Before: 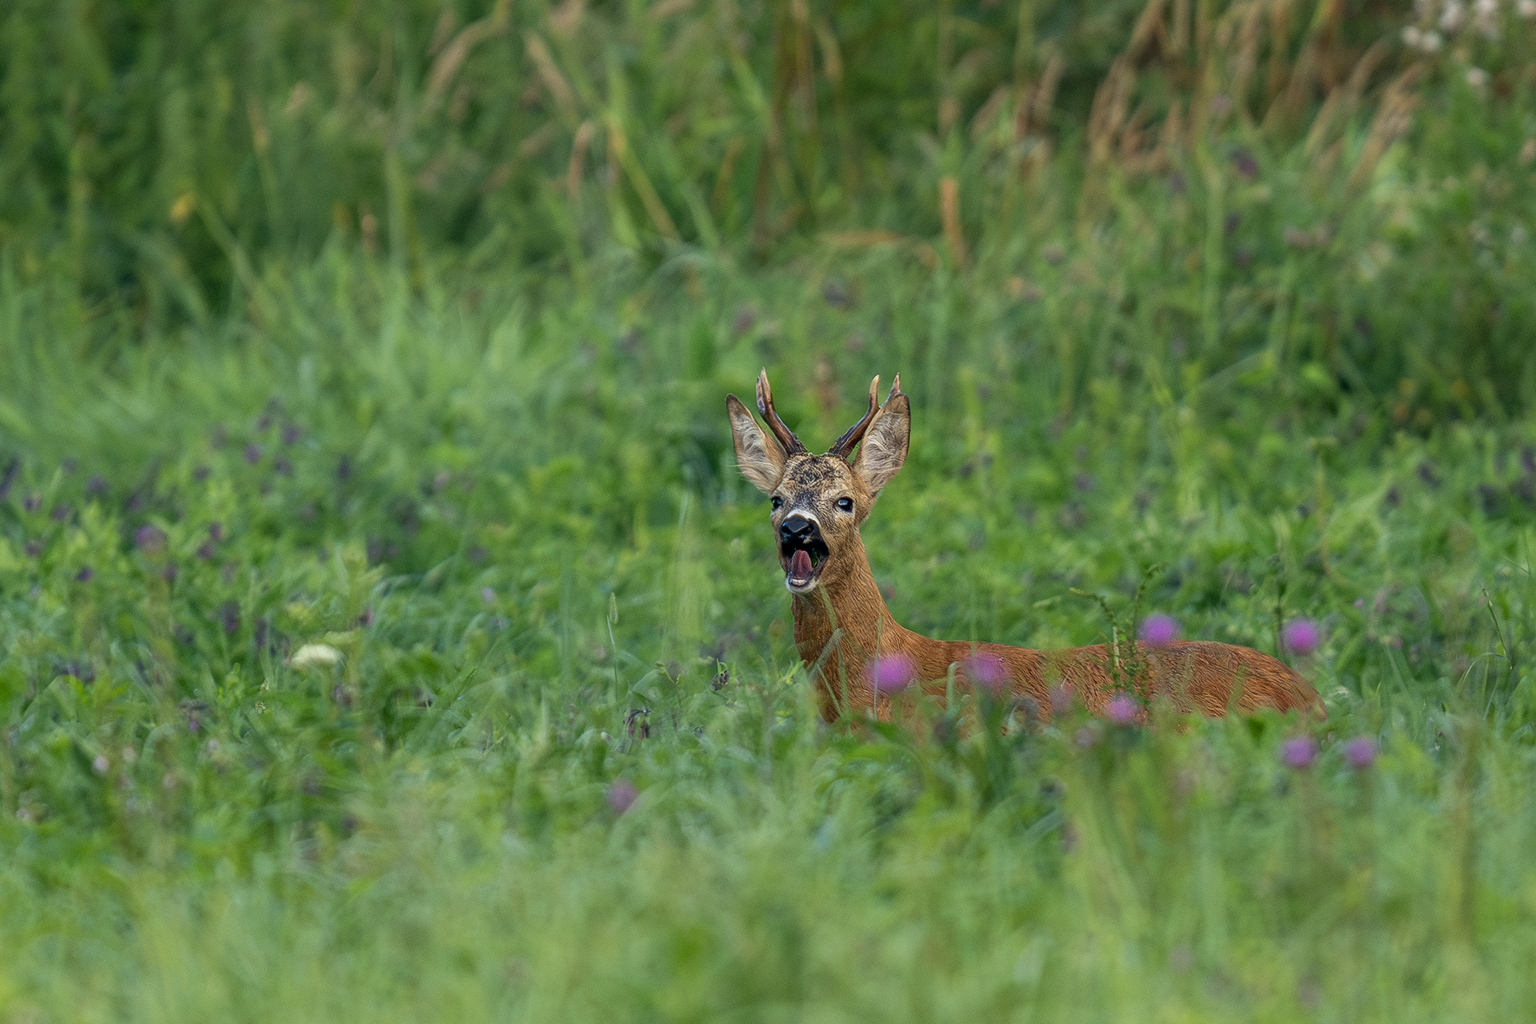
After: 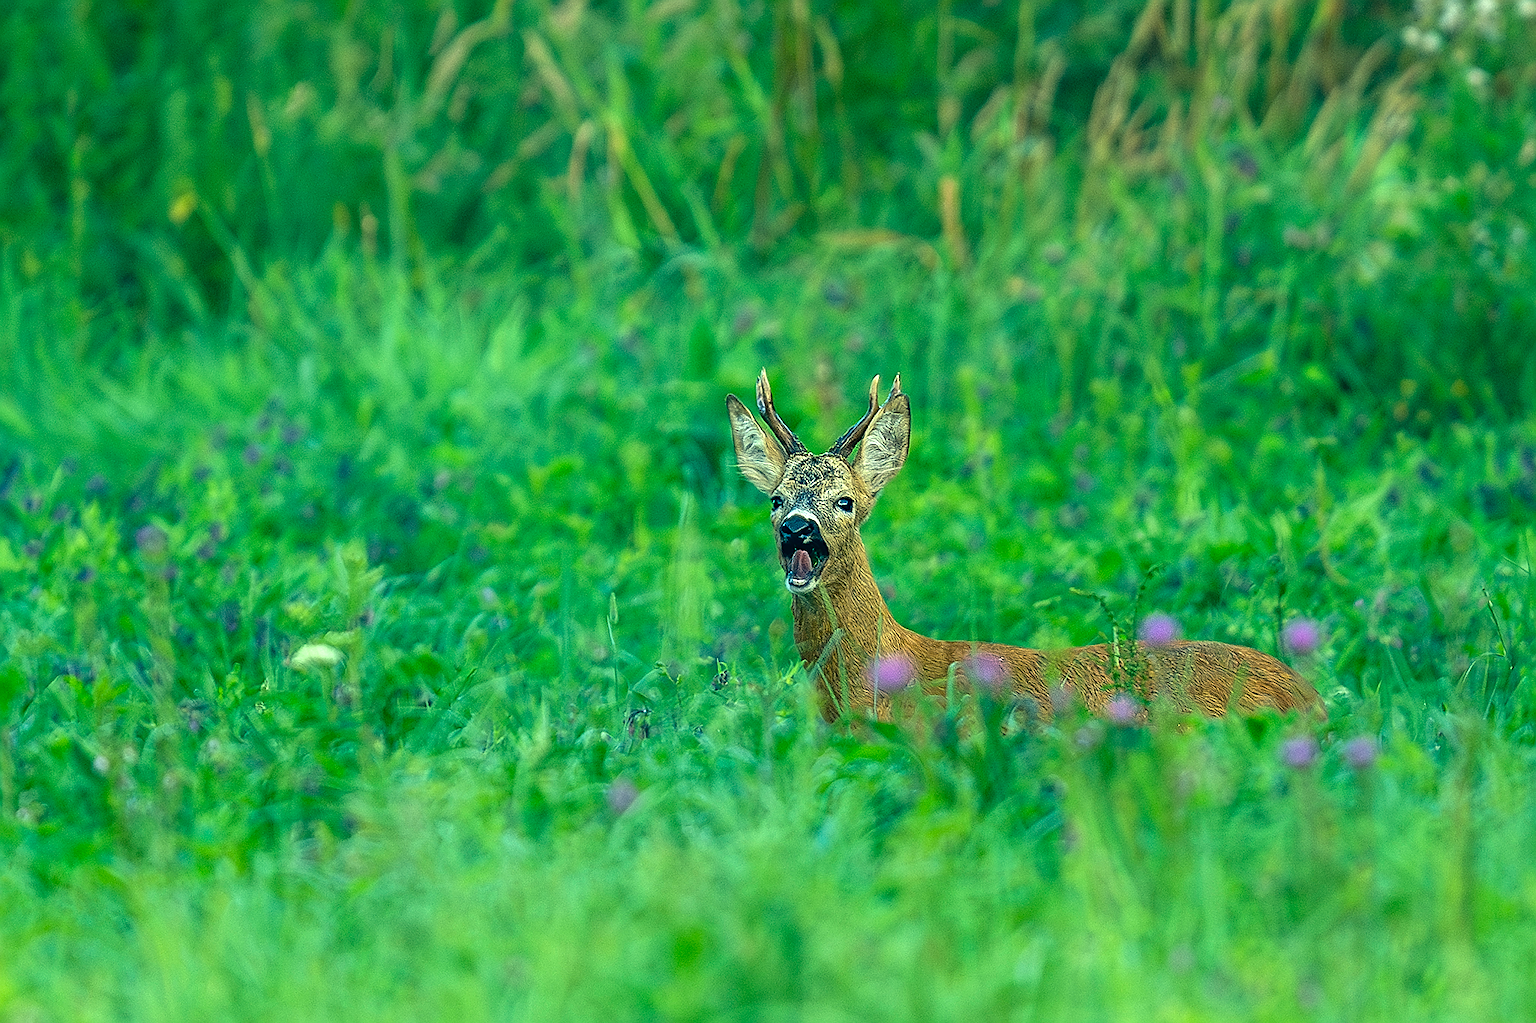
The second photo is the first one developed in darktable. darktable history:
exposure: exposure 0.661 EV, compensate highlight preservation false
sharpen: radius 1.4, amount 1.25, threshold 0.7
color correction: highlights a* -20.08, highlights b* 9.8, shadows a* -20.4, shadows b* -10.76
